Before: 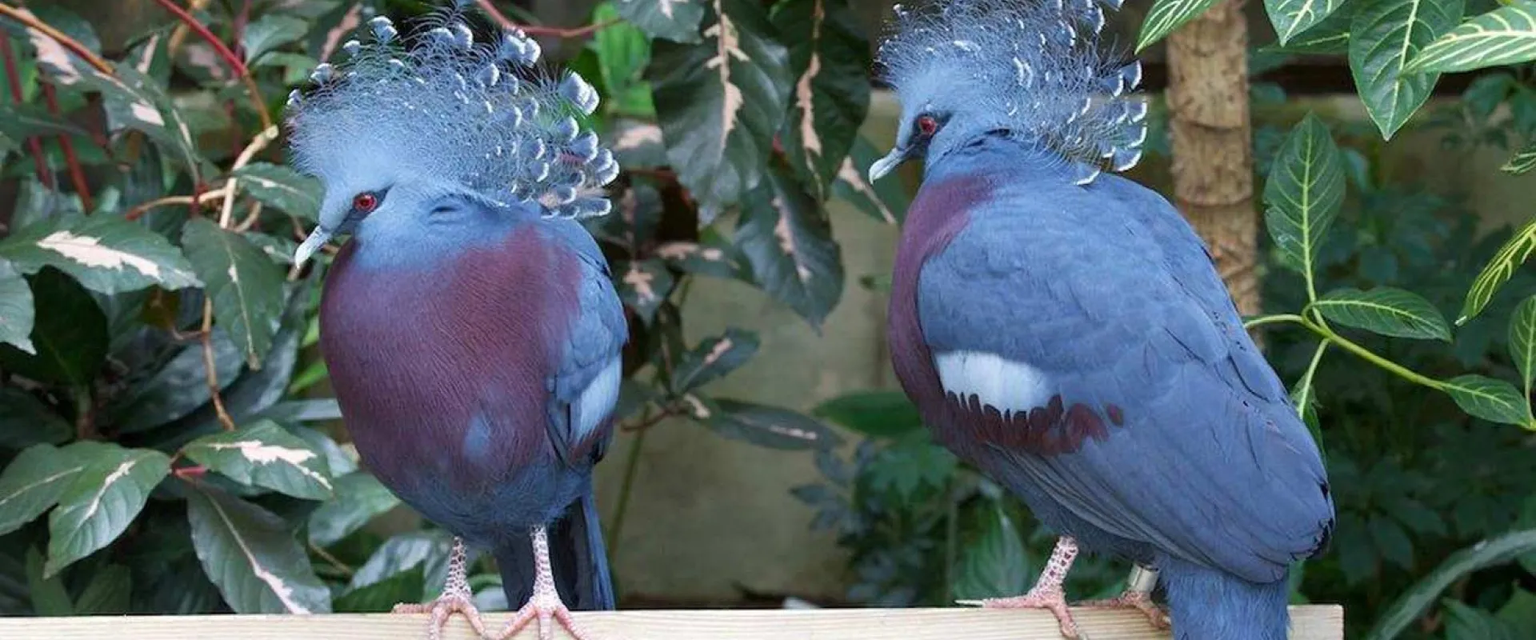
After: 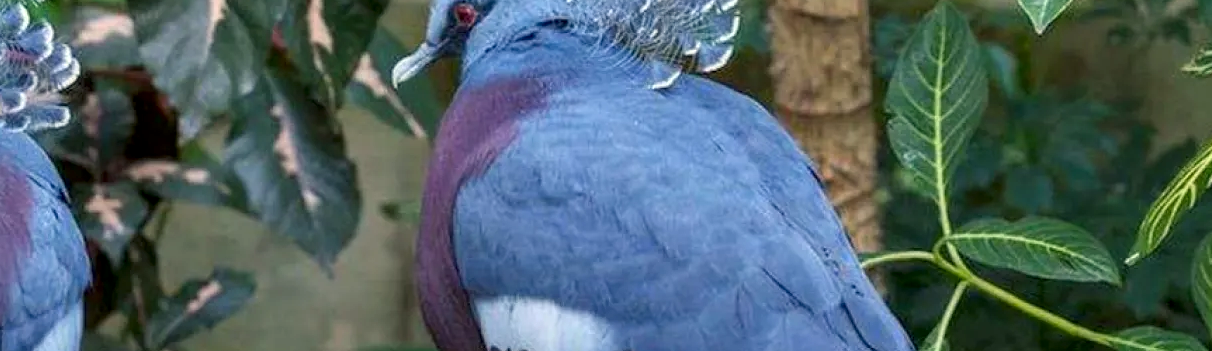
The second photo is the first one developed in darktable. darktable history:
local contrast: detail 130%
color balance rgb: highlights gain › chroma 2.001%, highlights gain › hue 67.03°, linear chroma grading › global chroma 5.884%, perceptual saturation grading › global saturation 0.933%, global vibrance 5.022%
crop: left 36.17%, top 17.873%, right 0.699%, bottom 38.221%
